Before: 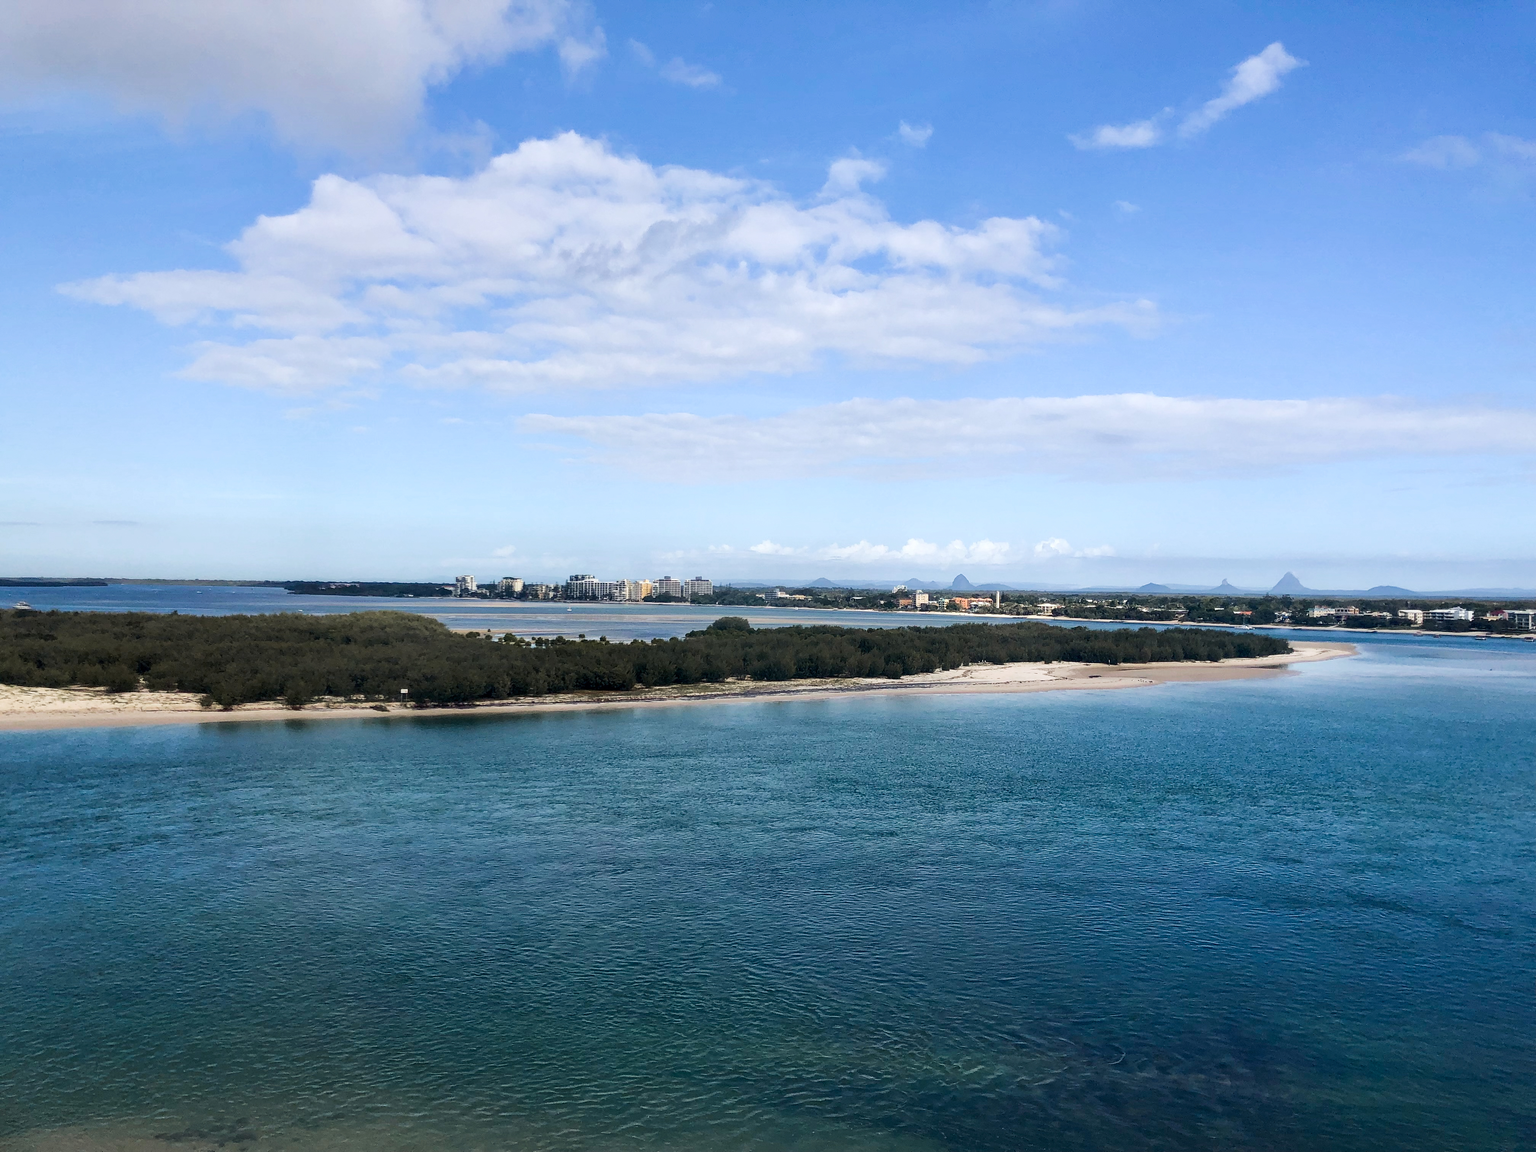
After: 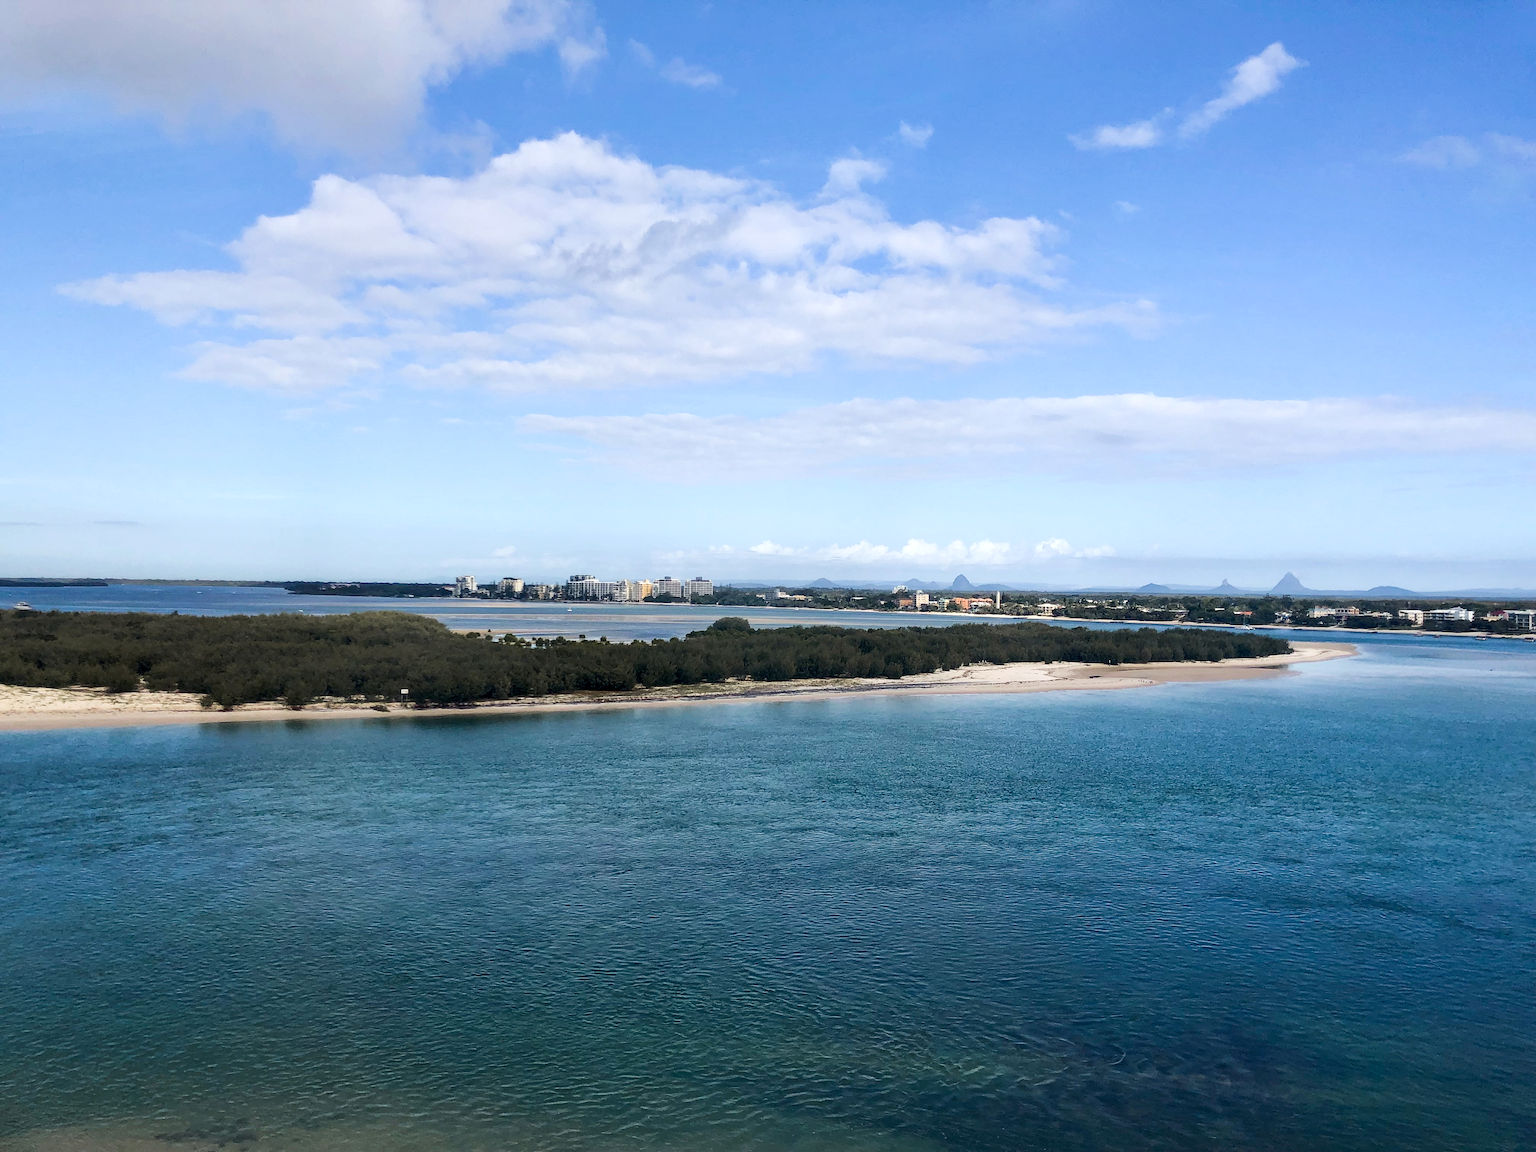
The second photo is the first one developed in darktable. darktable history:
exposure: exposure 0.077 EV, compensate exposure bias true, compensate highlight preservation false
